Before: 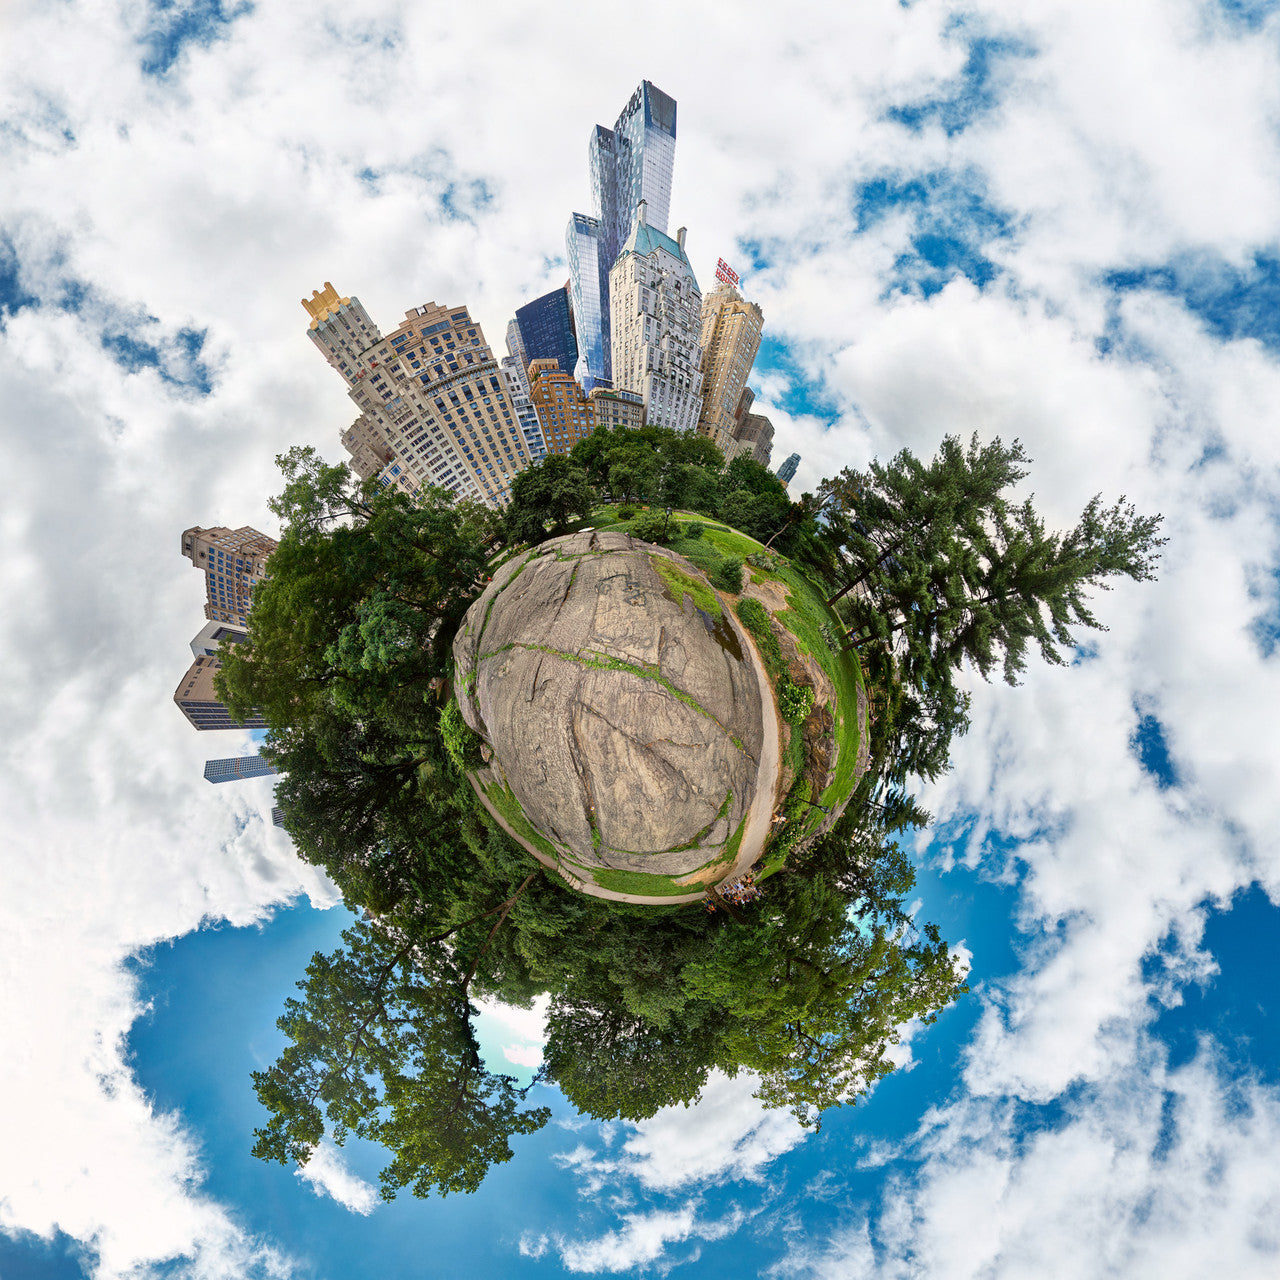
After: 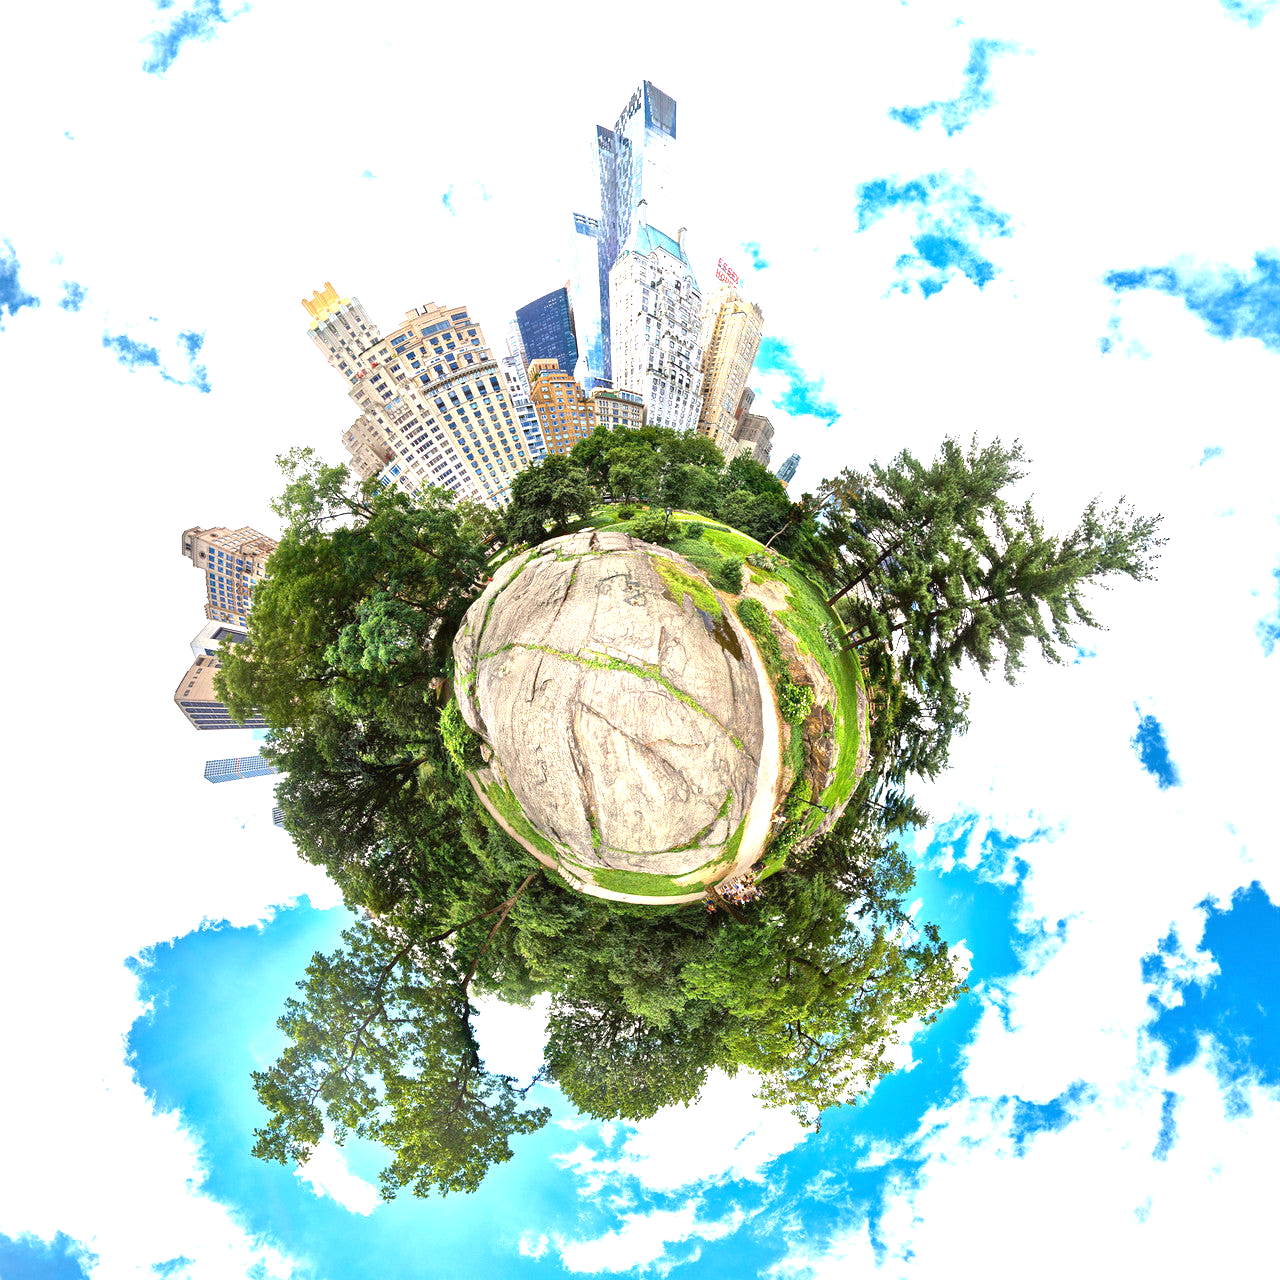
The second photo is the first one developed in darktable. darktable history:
exposure: black level correction 0, exposure 1.502 EV, compensate highlight preservation false
